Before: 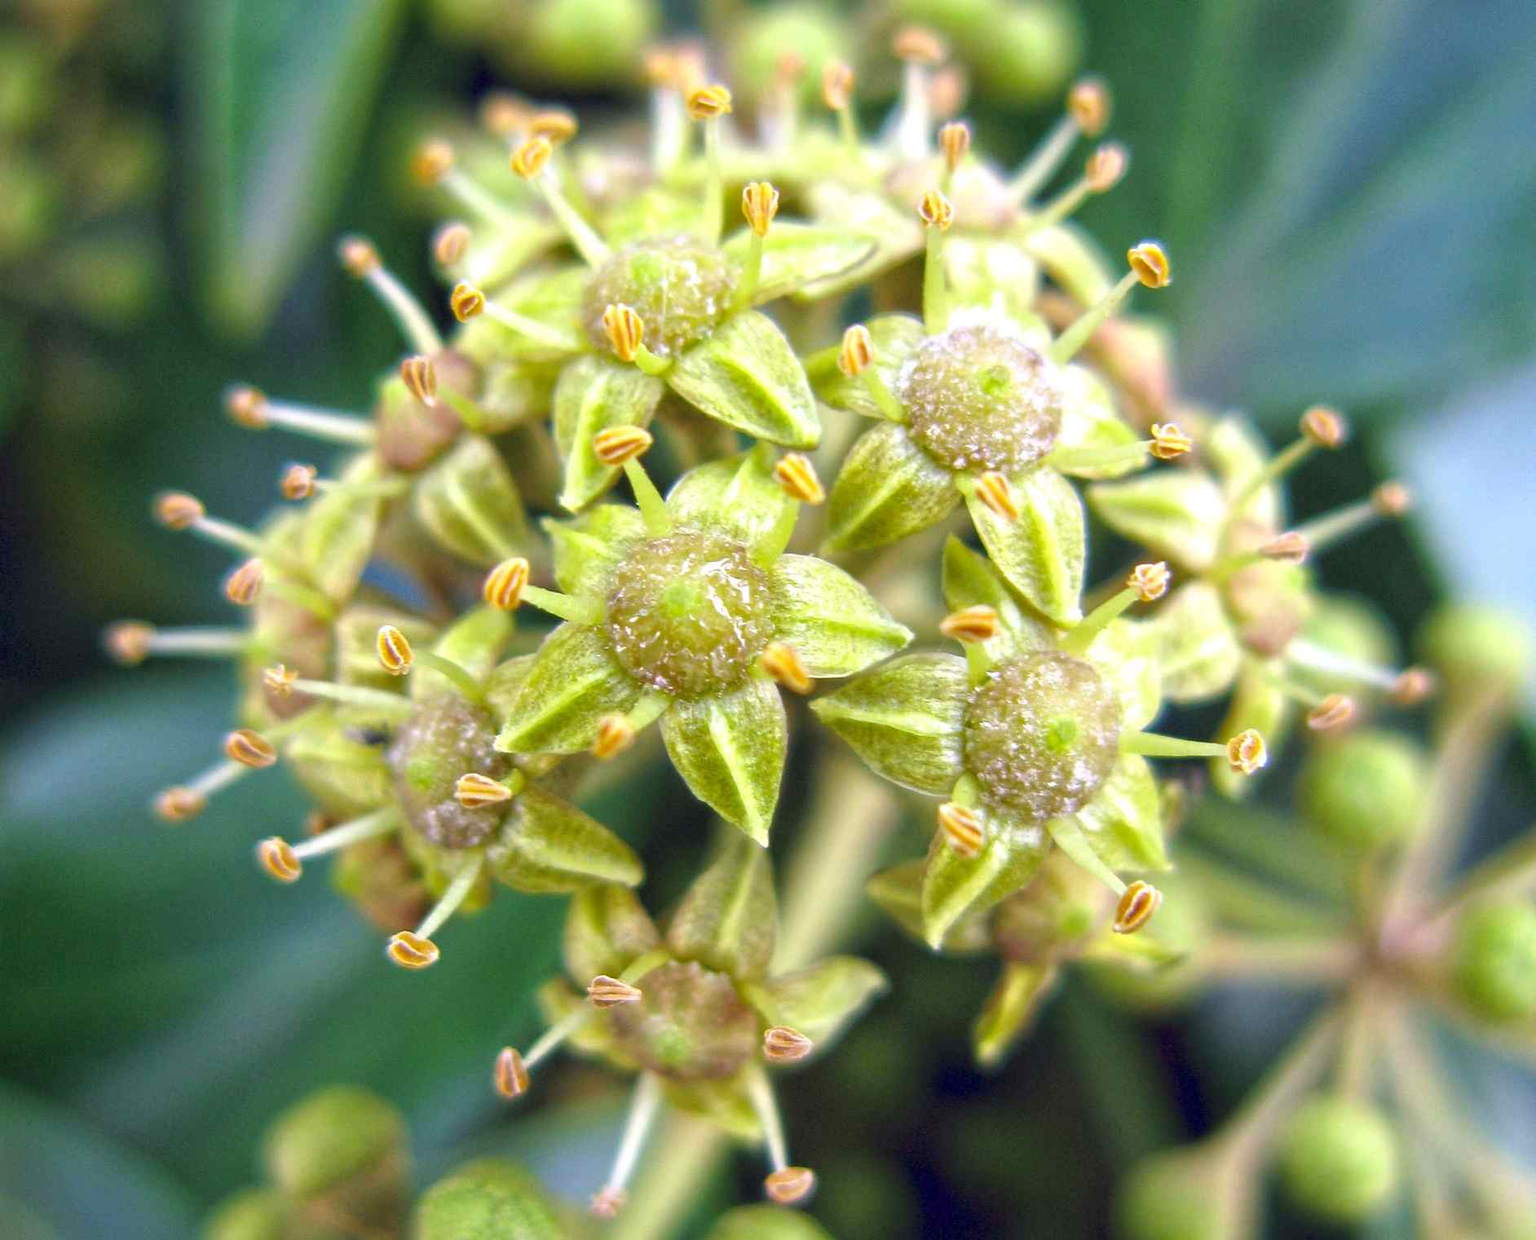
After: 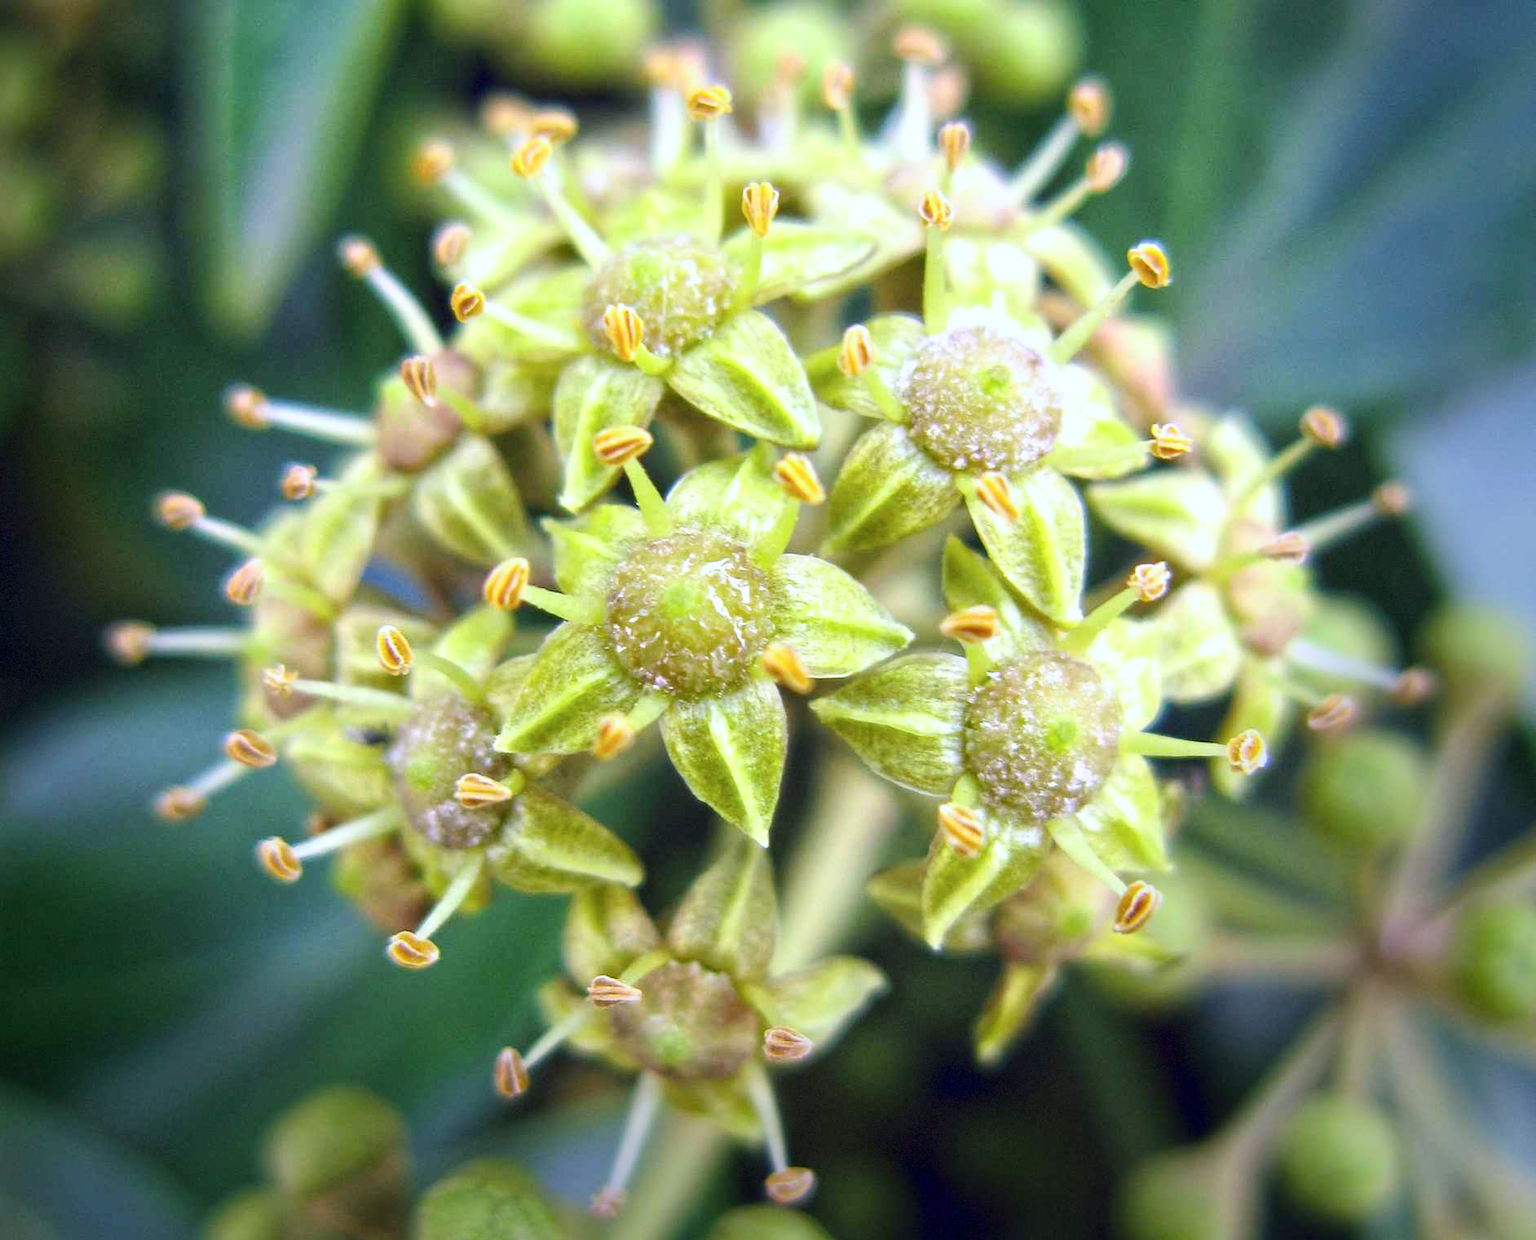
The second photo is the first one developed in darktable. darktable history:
white balance: red 0.954, blue 1.079
vignetting: fall-off start 68.33%, fall-off radius 30%, saturation 0.042, center (-0.066, -0.311), width/height ratio 0.992, shape 0.85, dithering 8-bit output
contrast brightness saturation: contrast 0.15, brightness 0.05
